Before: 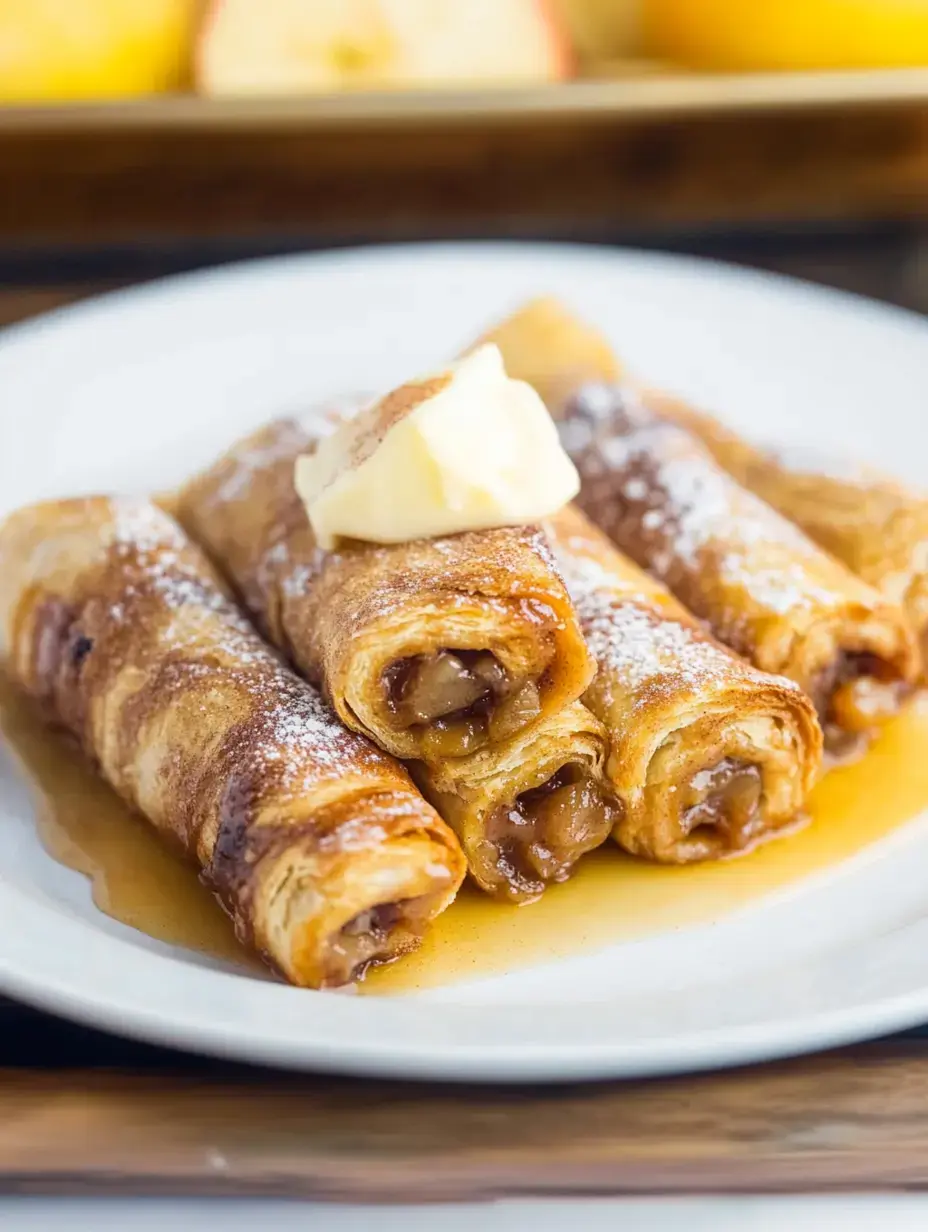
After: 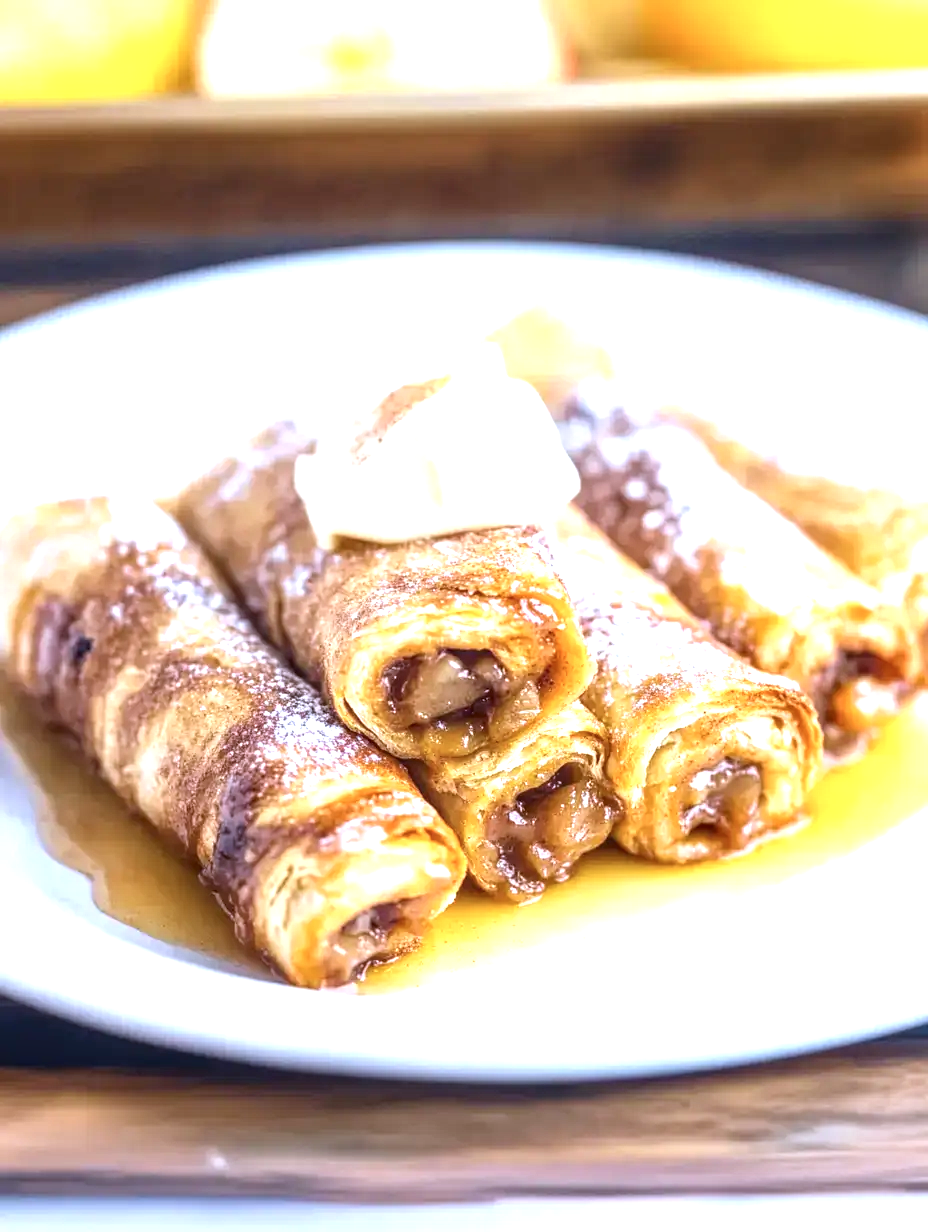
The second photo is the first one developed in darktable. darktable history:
local contrast: detail 130%
color calibration: illuminant custom, x 0.373, y 0.388, temperature 4269.97 K
exposure: exposure 0.95 EV, compensate highlight preservation false
